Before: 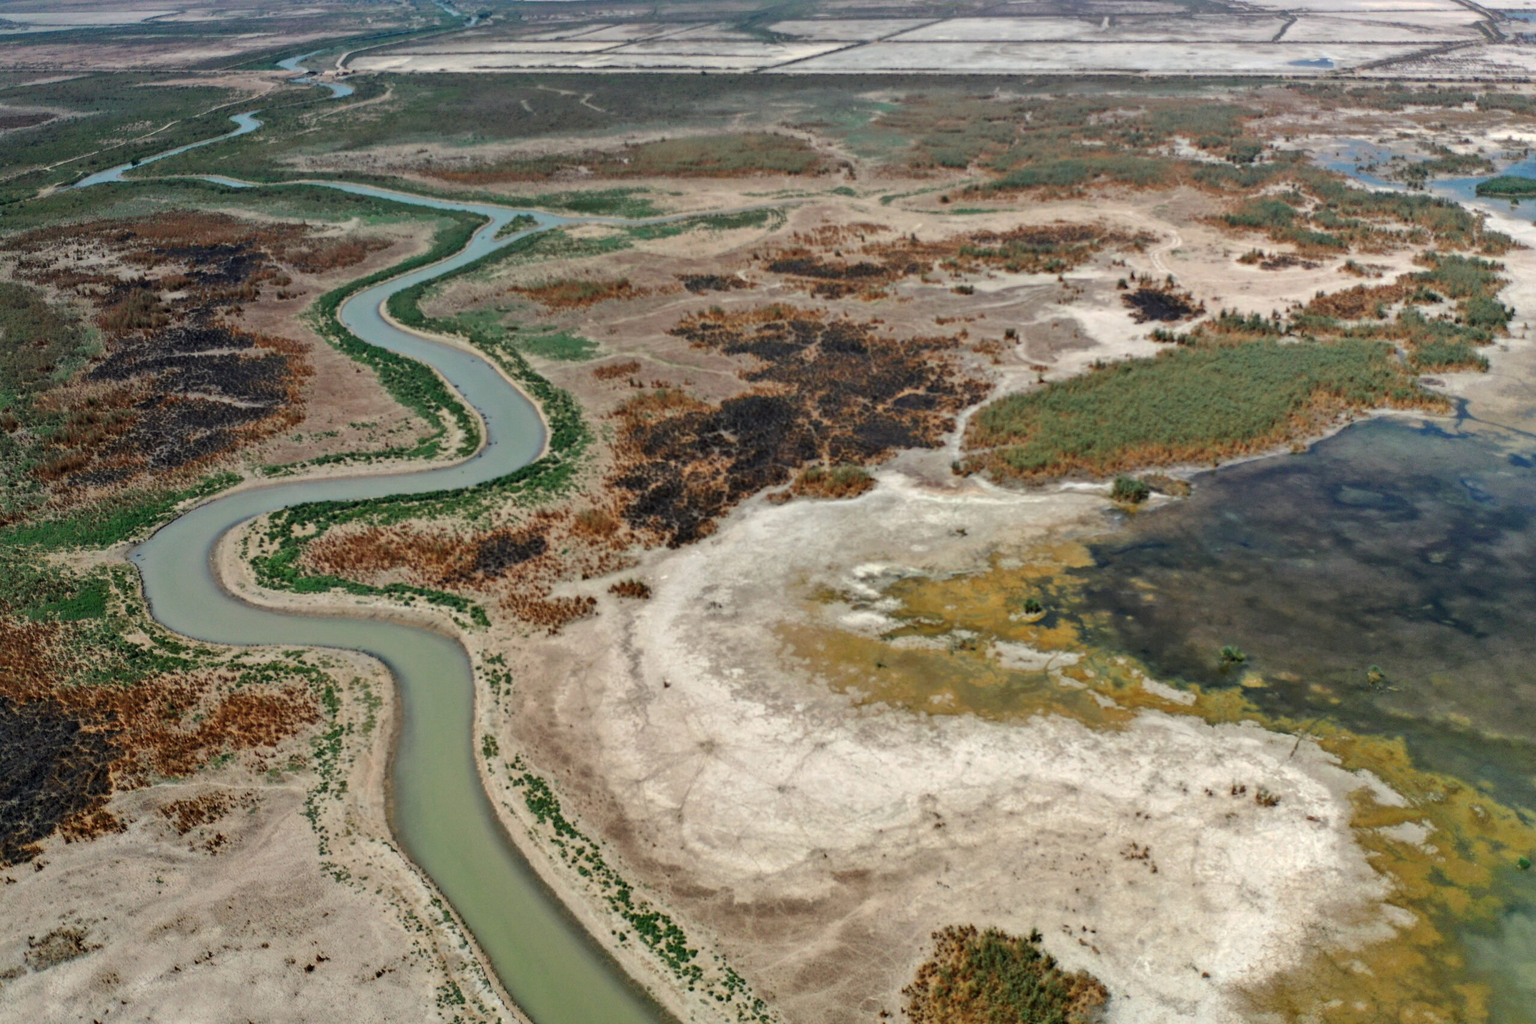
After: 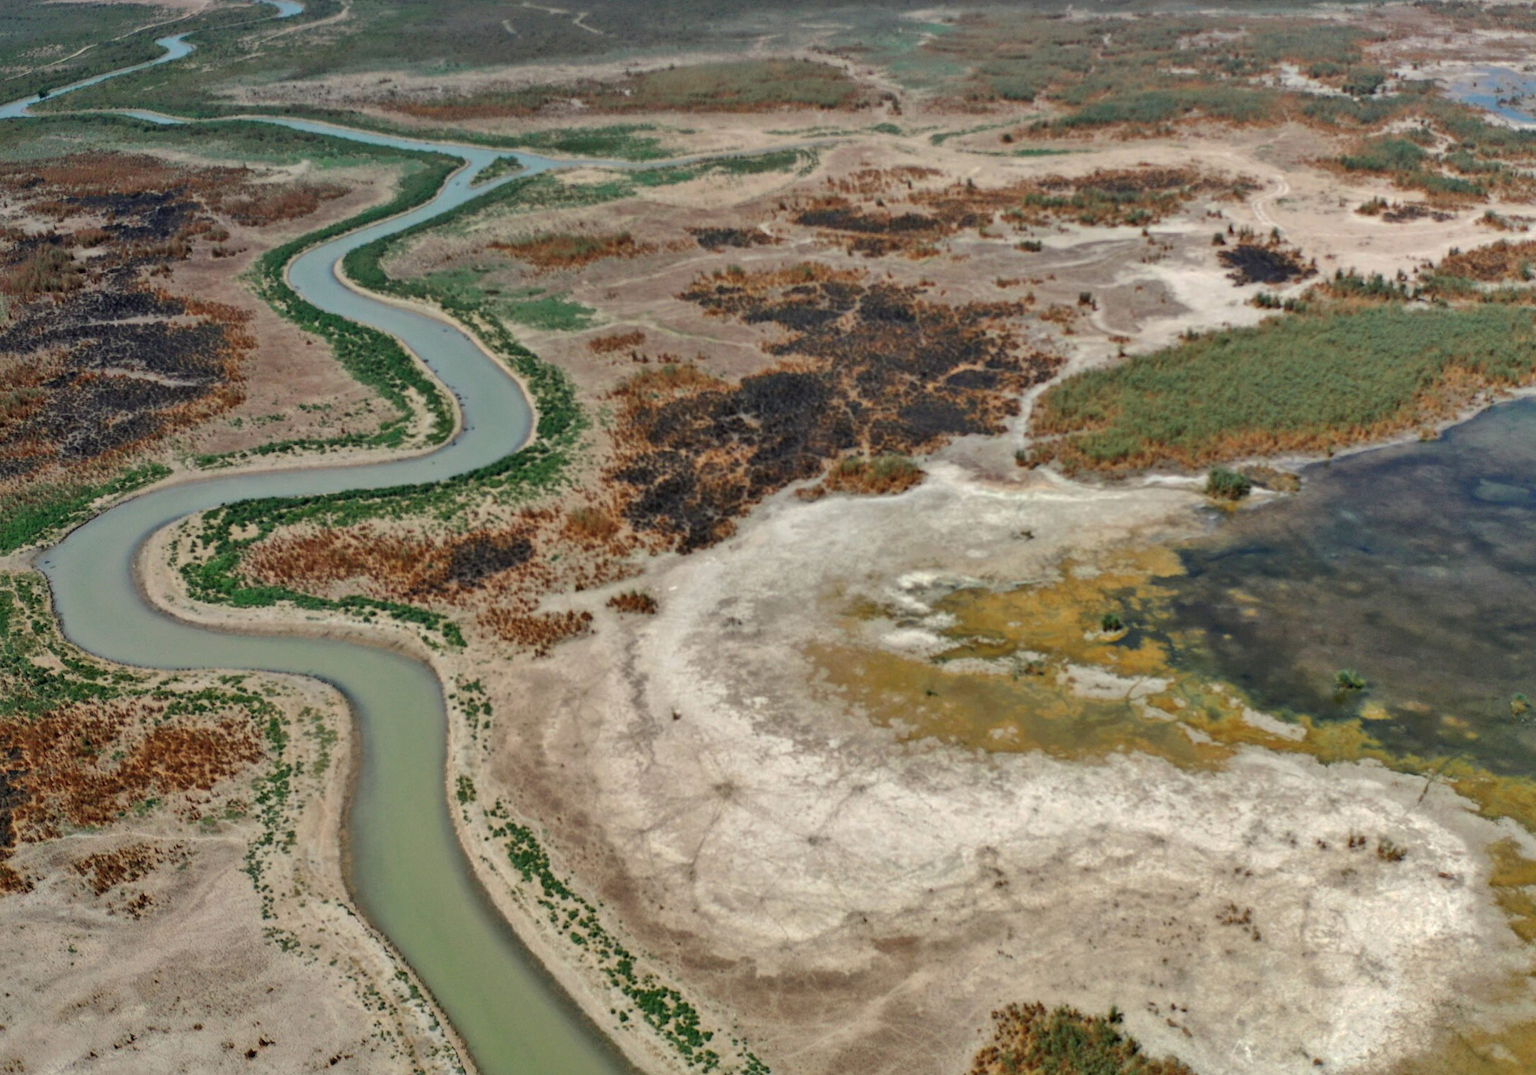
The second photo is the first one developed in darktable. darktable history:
white balance: emerald 1
shadows and highlights: on, module defaults
crop: left 6.446%, top 8.188%, right 9.538%, bottom 3.548%
